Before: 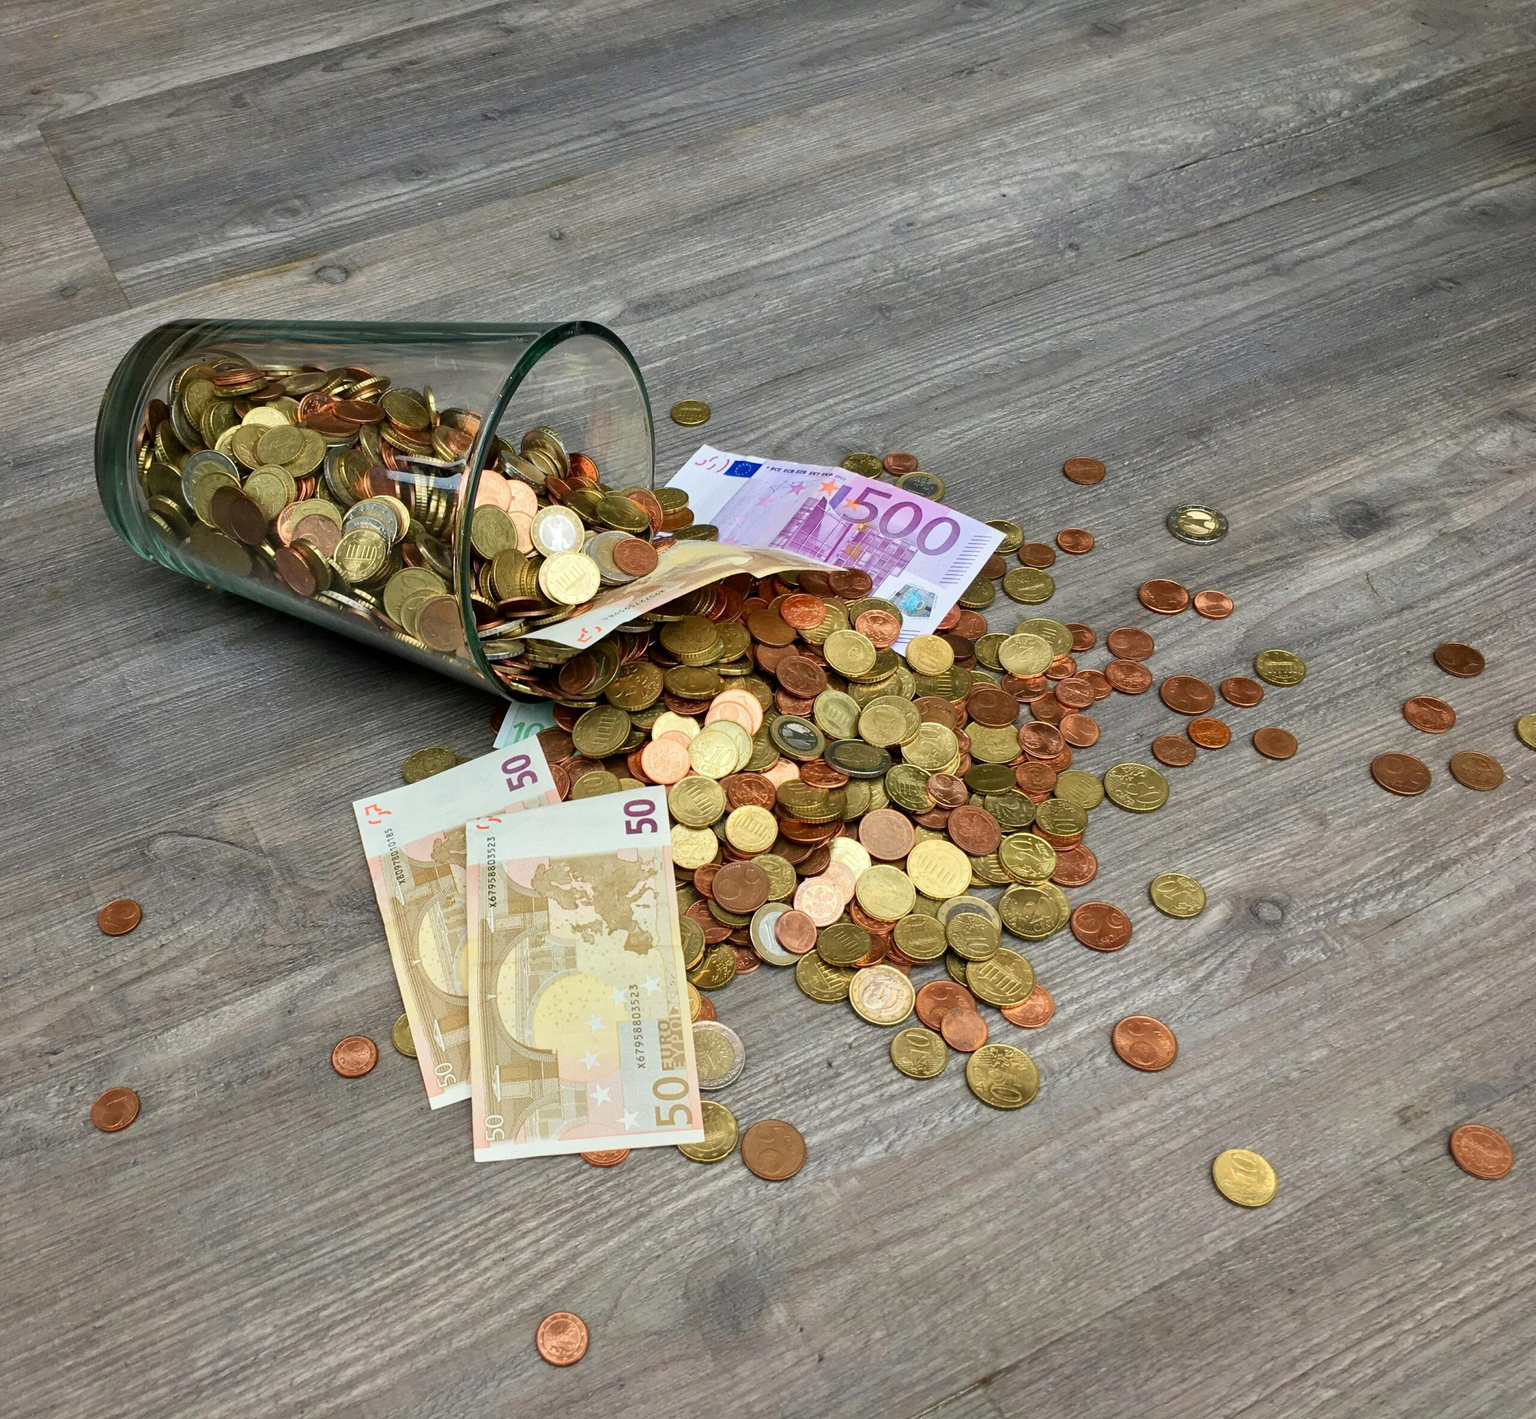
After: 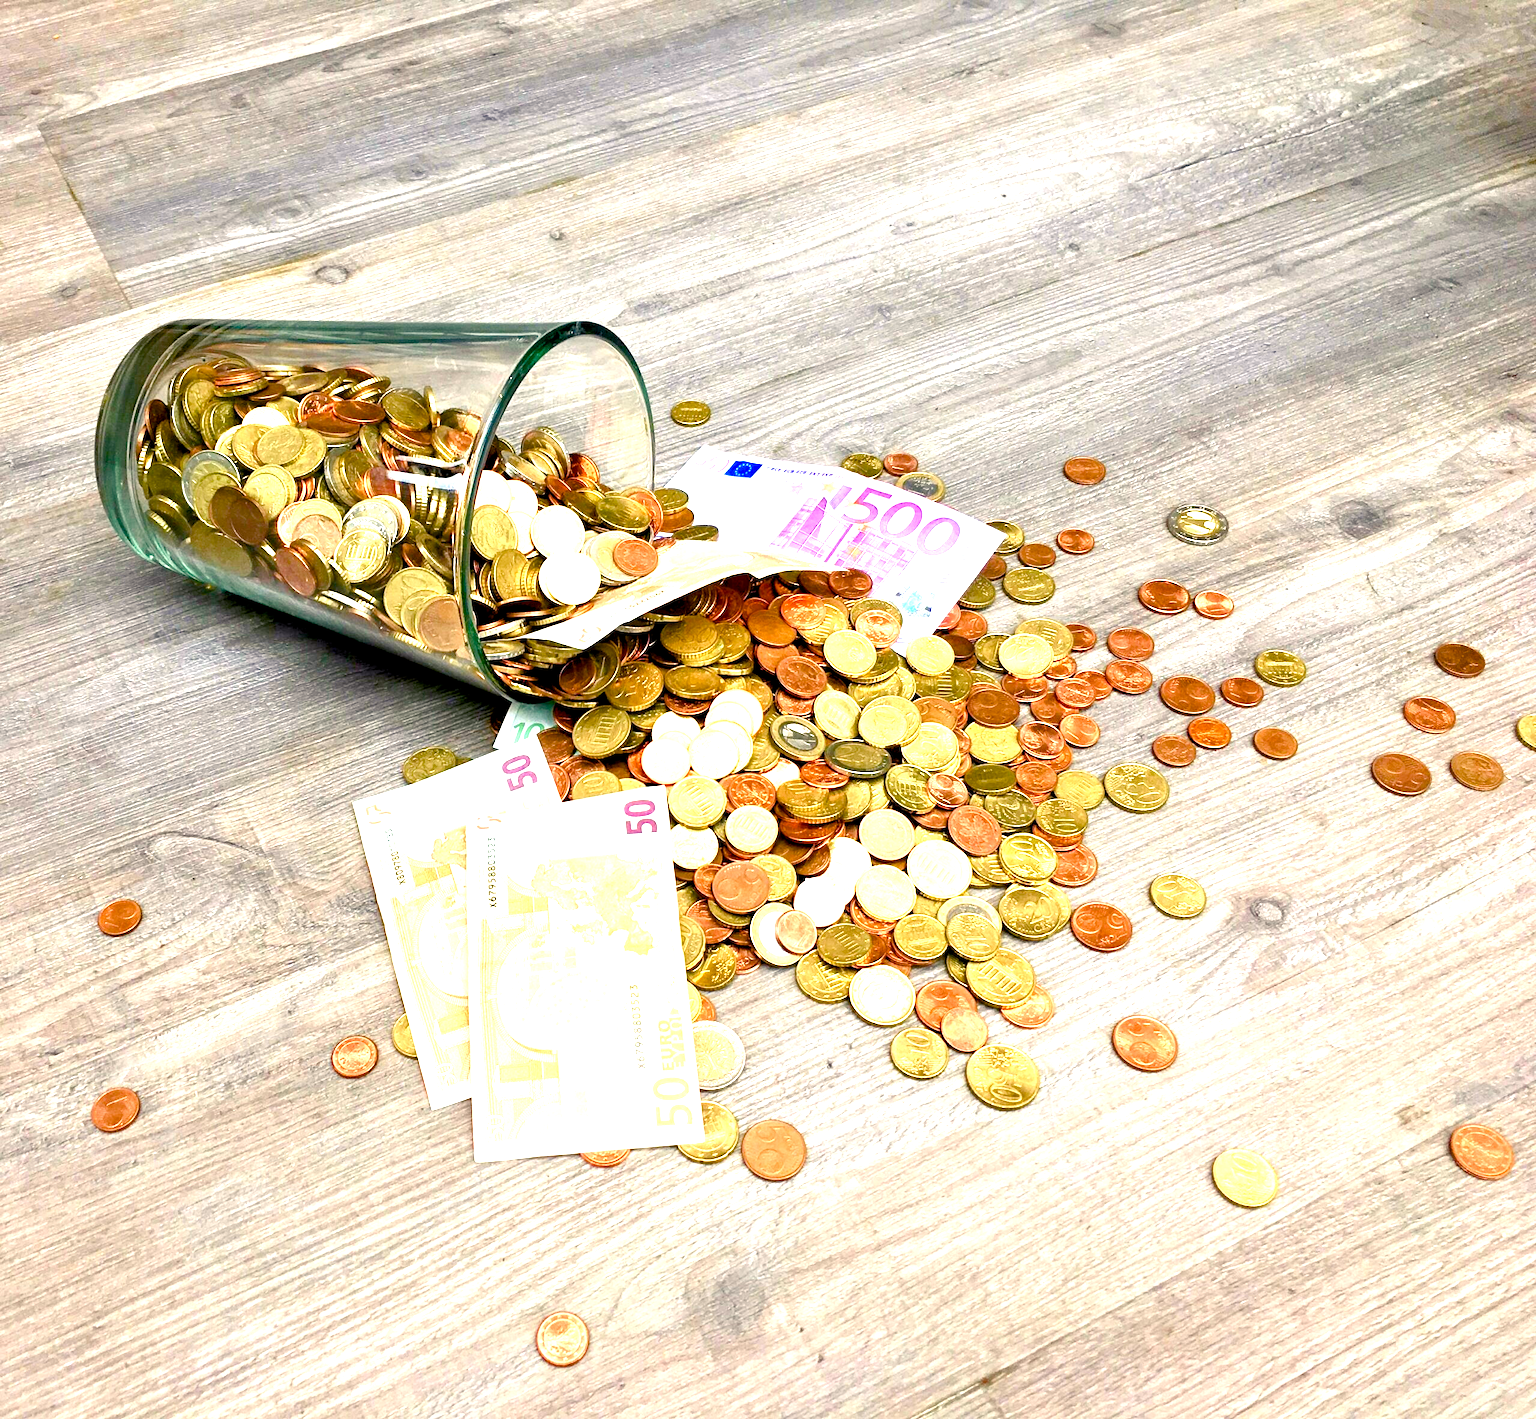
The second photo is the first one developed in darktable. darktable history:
color balance rgb: shadows lift › chroma 3%, shadows lift › hue 280.8°, power › hue 330°, highlights gain › chroma 3%, highlights gain › hue 75.6°, global offset › luminance -1%, perceptual saturation grading › global saturation 20%, perceptual saturation grading › highlights -25%, perceptual saturation grading › shadows 50%, global vibrance 20%
exposure: black level correction 0.001, exposure 1.646 EV, compensate exposure bias true, compensate highlight preservation false
white balance: red 1.009, blue 1.027
levels: levels [0, 0.476, 0.951]
